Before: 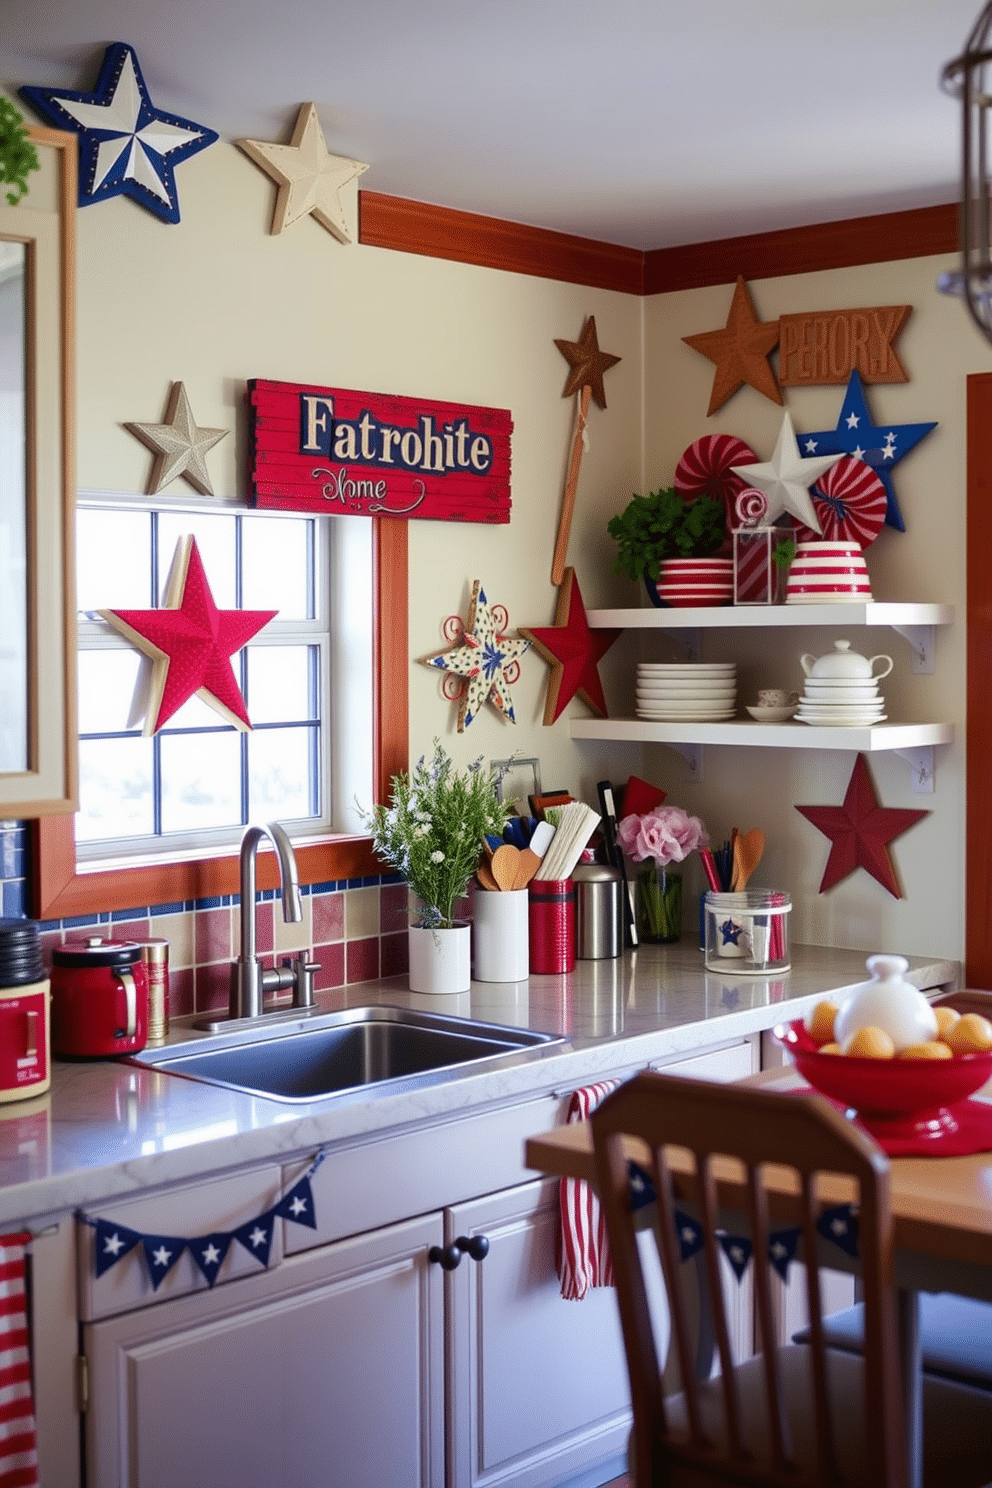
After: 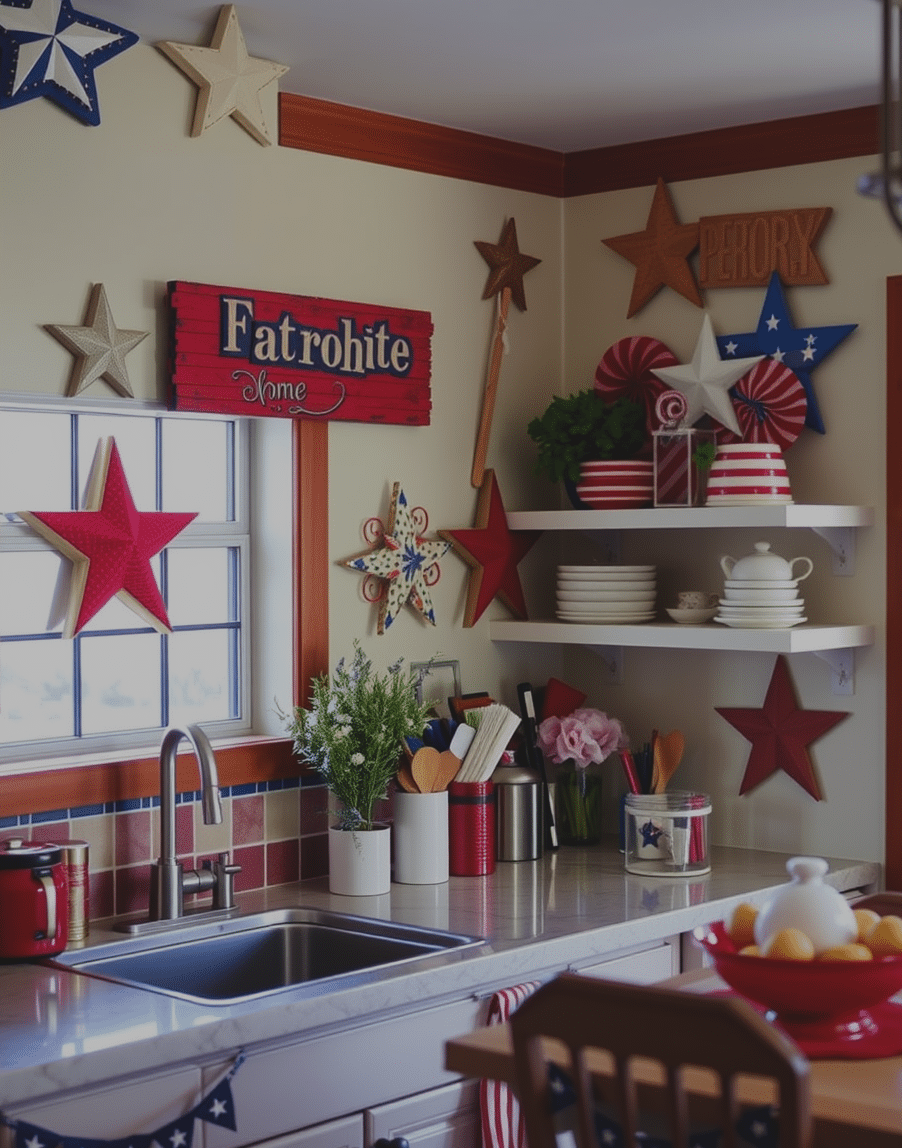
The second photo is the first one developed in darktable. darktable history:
exposure: black level correction -0.016, exposure -1.018 EV, compensate highlight preservation false
crop: left 8.155%, top 6.611%, bottom 15.385%
